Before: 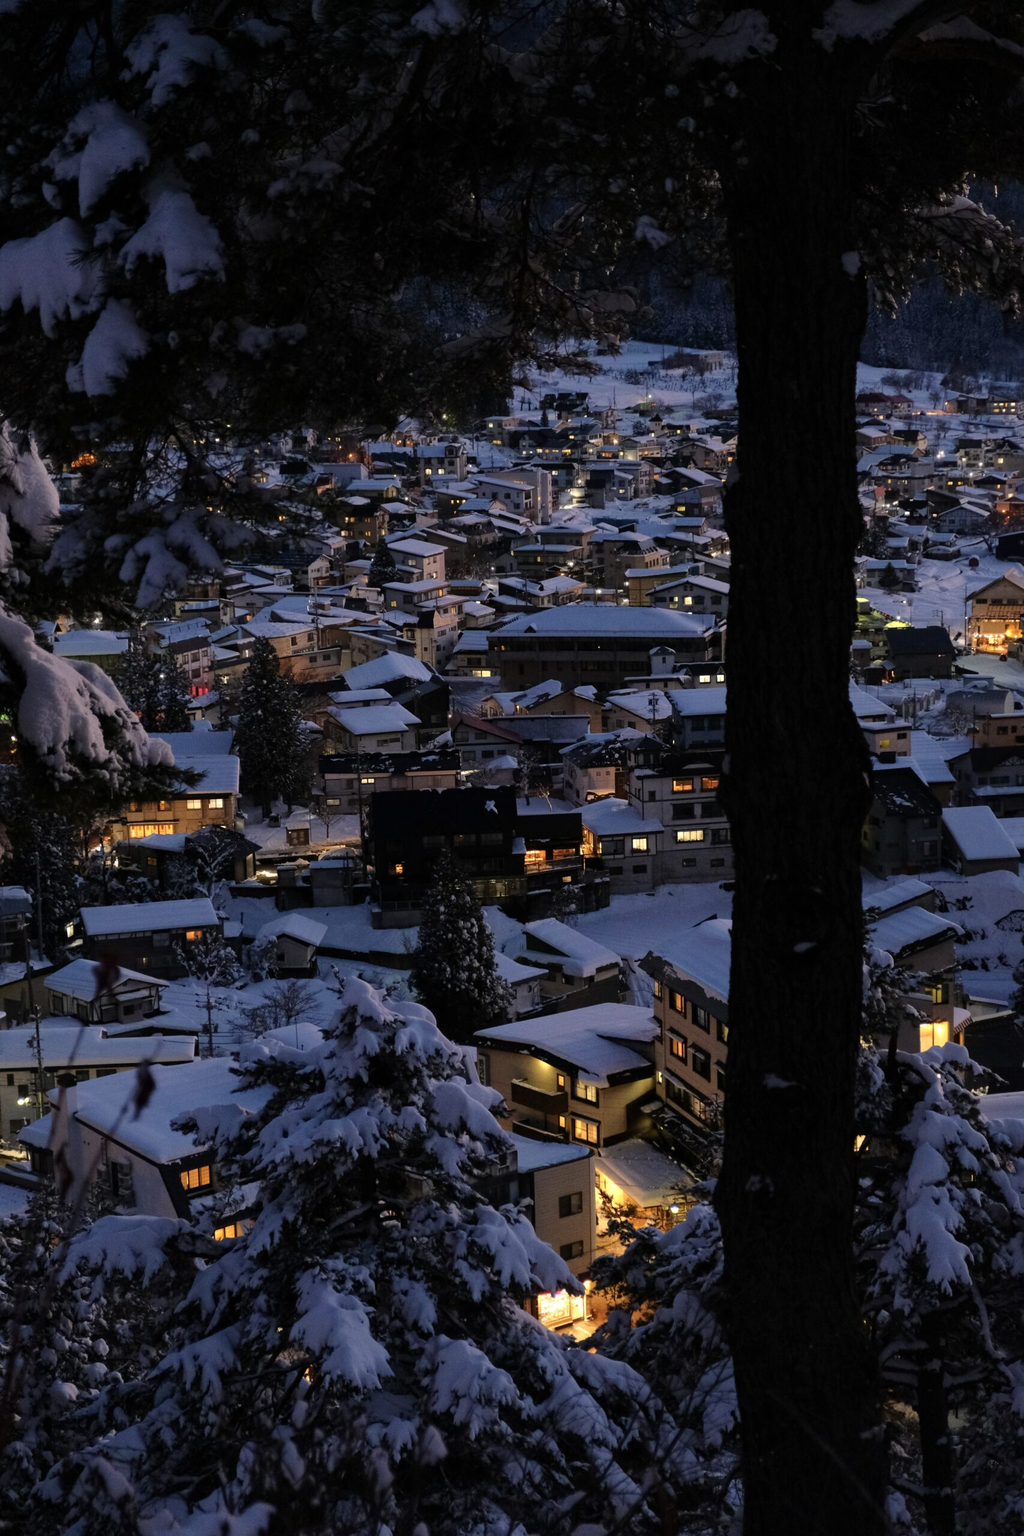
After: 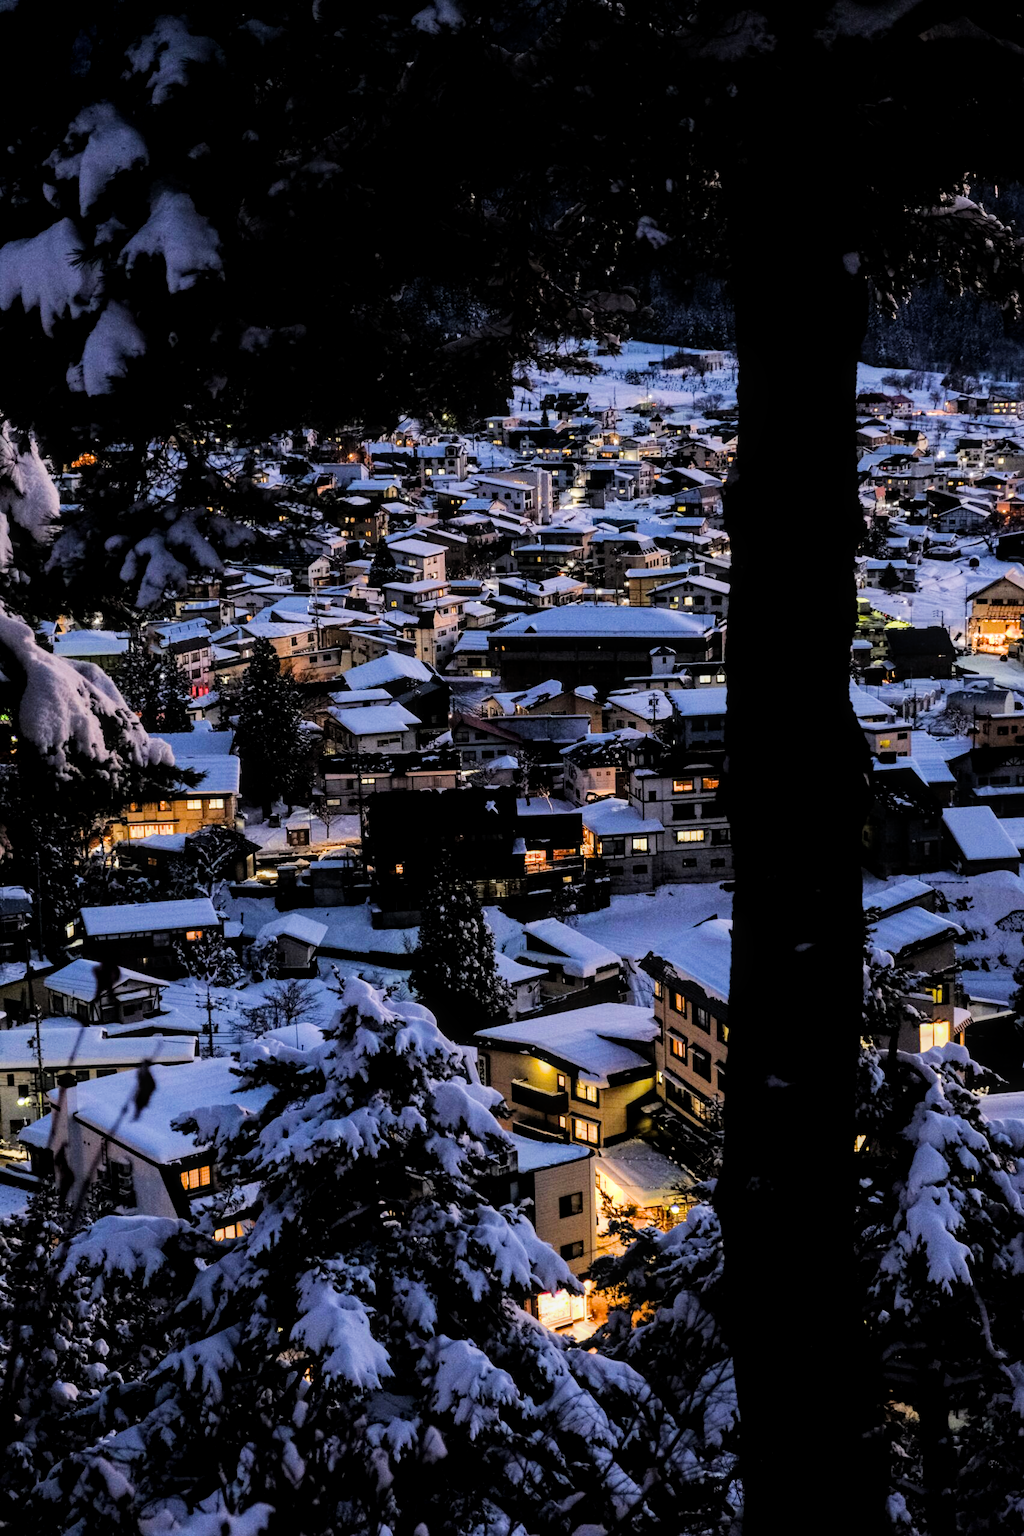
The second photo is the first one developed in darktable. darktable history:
local contrast: on, module defaults
color balance rgb: perceptual saturation grading › global saturation 20%, global vibrance 20%
filmic rgb: black relative exposure -5 EV, hardness 2.88, contrast 1.3, highlights saturation mix -30%
exposure: black level correction 0, exposure 1.1 EV, compensate highlight preservation false
